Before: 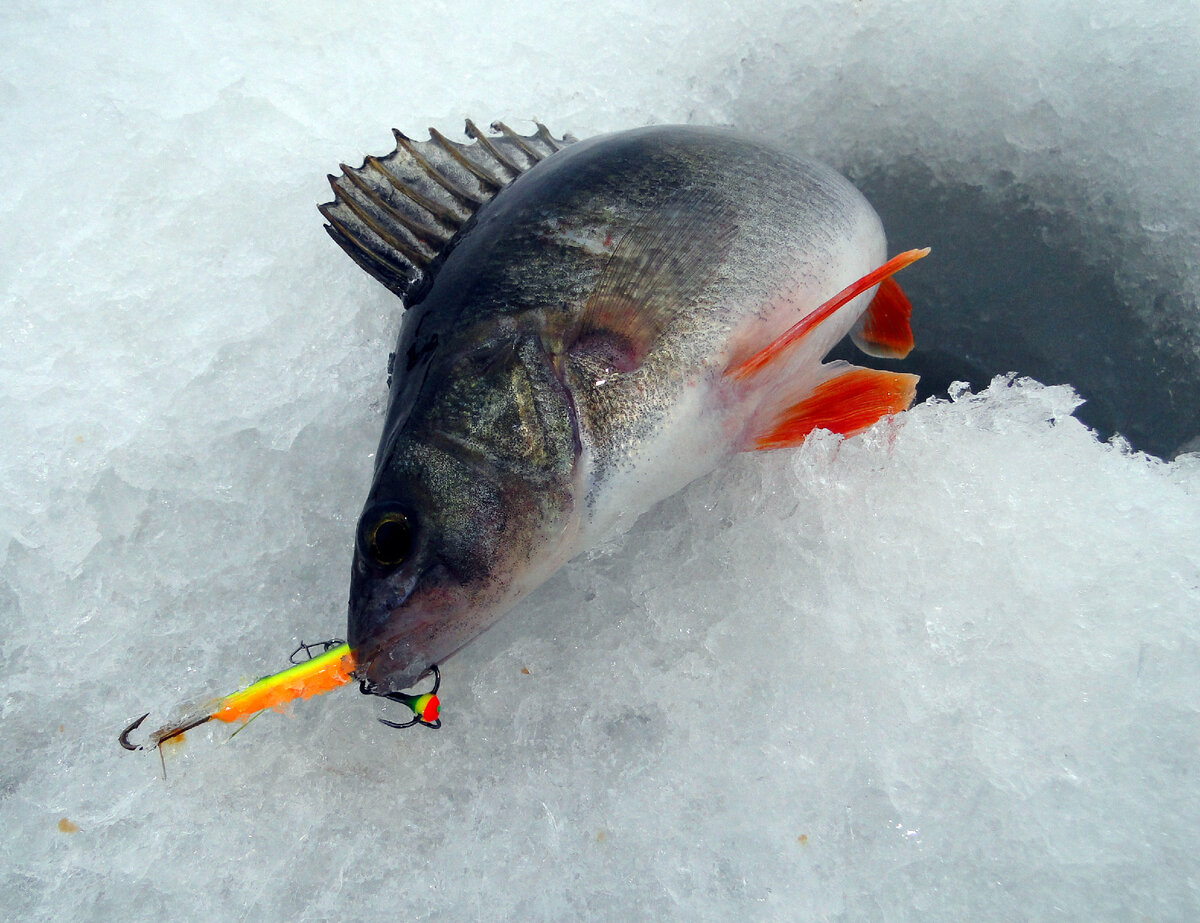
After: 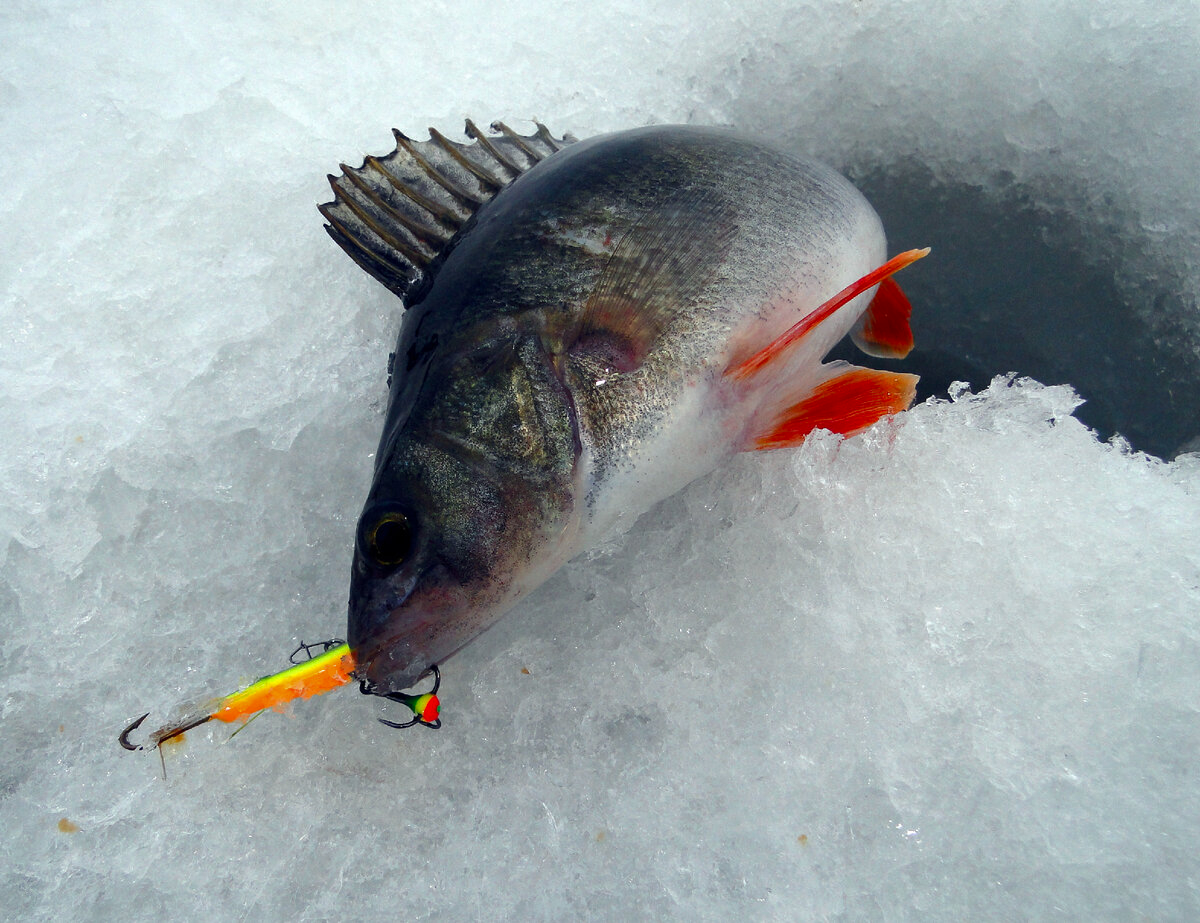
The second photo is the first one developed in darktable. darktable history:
tone curve: curves: ch0 [(0, 0) (0.003, 0.002) (0.011, 0.009) (0.025, 0.021) (0.044, 0.037) (0.069, 0.058) (0.1, 0.084) (0.136, 0.114) (0.177, 0.149) (0.224, 0.188) (0.277, 0.232) (0.335, 0.281) (0.399, 0.341) (0.468, 0.416) (0.543, 0.496) (0.623, 0.574) (0.709, 0.659) (0.801, 0.754) (0.898, 0.876) (1, 1)], color space Lab, independent channels, preserve colors none
